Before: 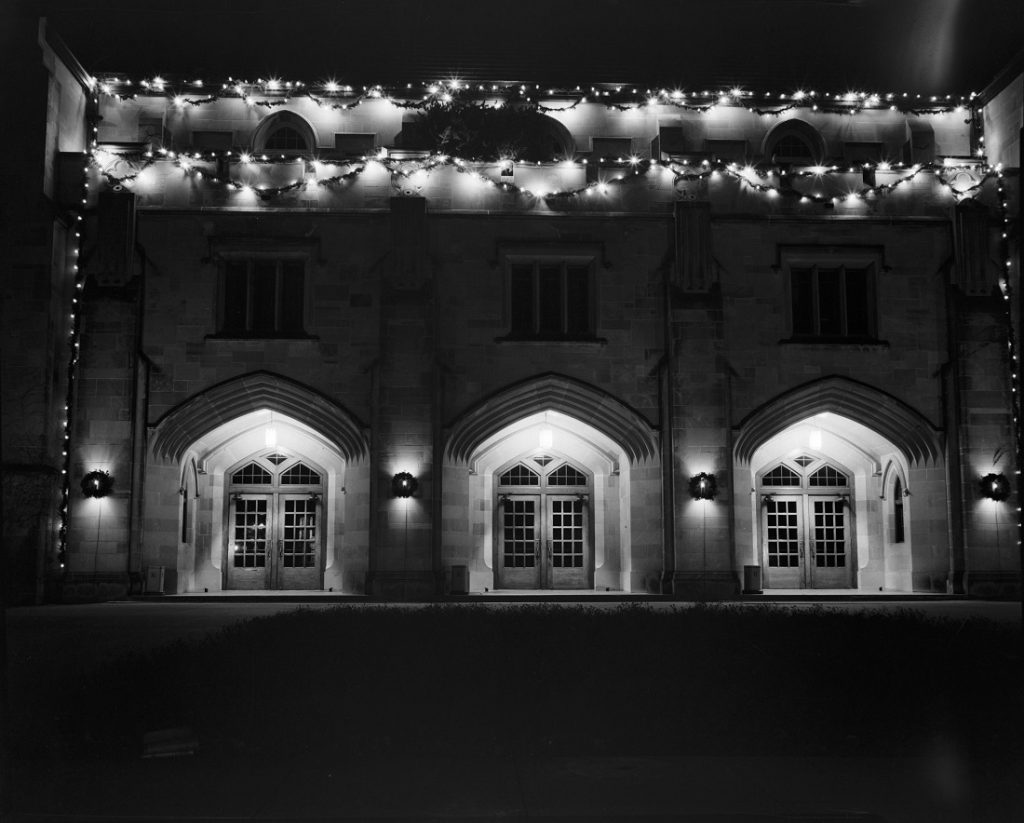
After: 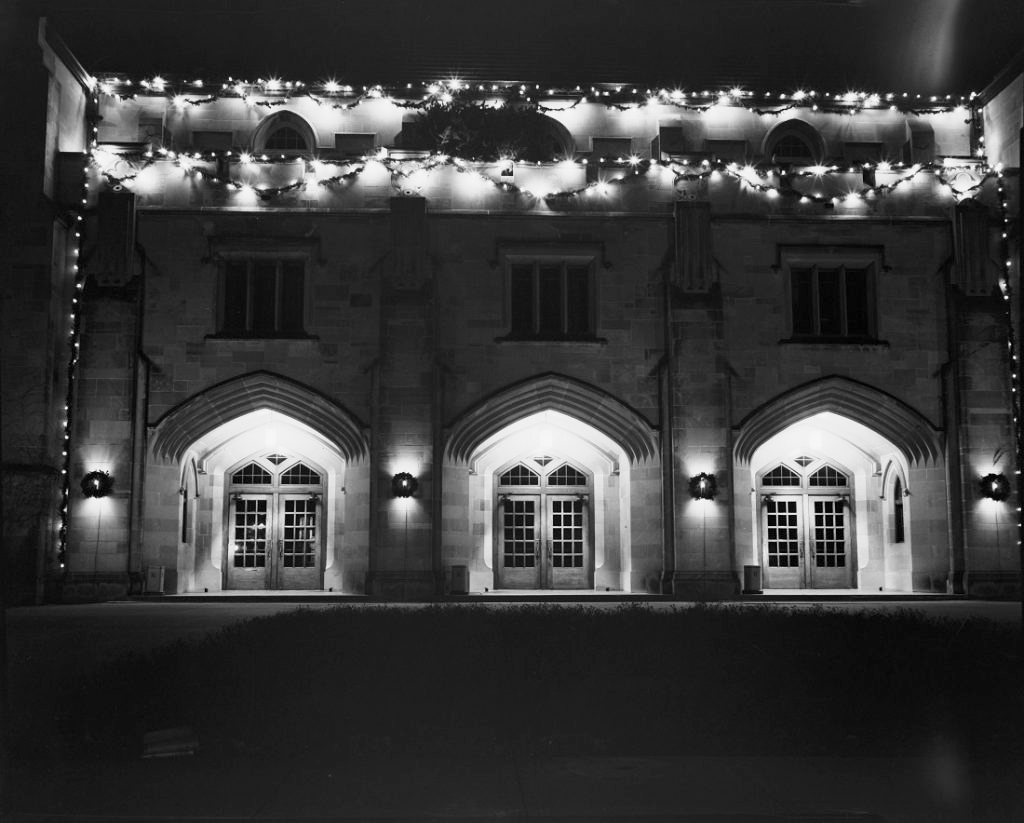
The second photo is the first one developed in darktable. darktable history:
exposure: exposure 0.3 EV, compensate highlight preservation false
base curve: curves: ch0 [(0, 0) (0.088, 0.125) (0.176, 0.251) (0.354, 0.501) (0.613, 0.749) (1, 0.877)], preserve colors none
